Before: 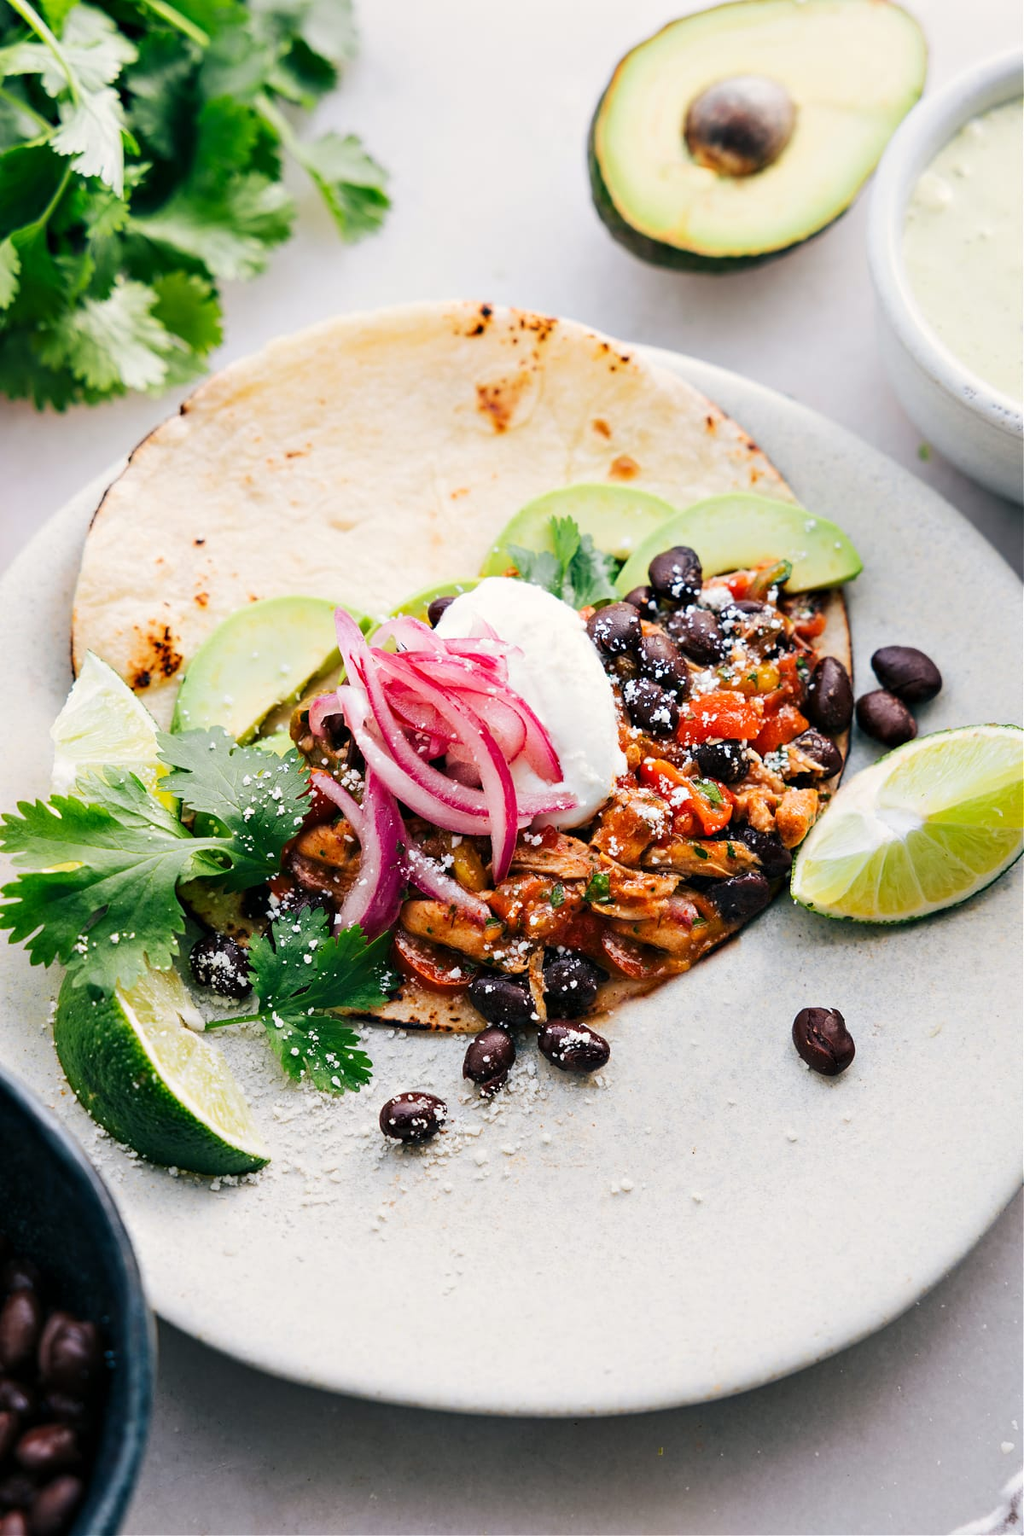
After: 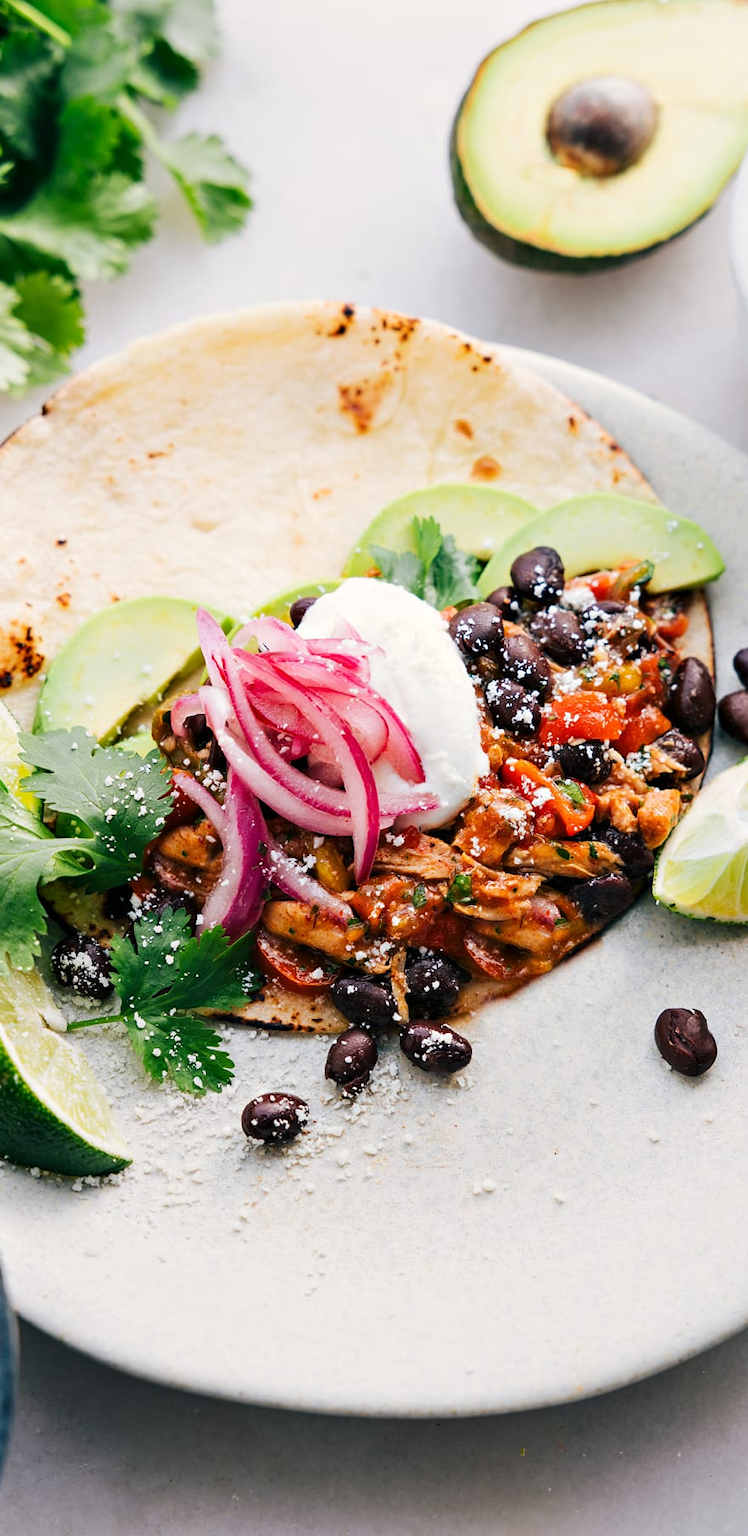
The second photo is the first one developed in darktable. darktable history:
crop: left 13.52%, top 0%, right 13.359%
